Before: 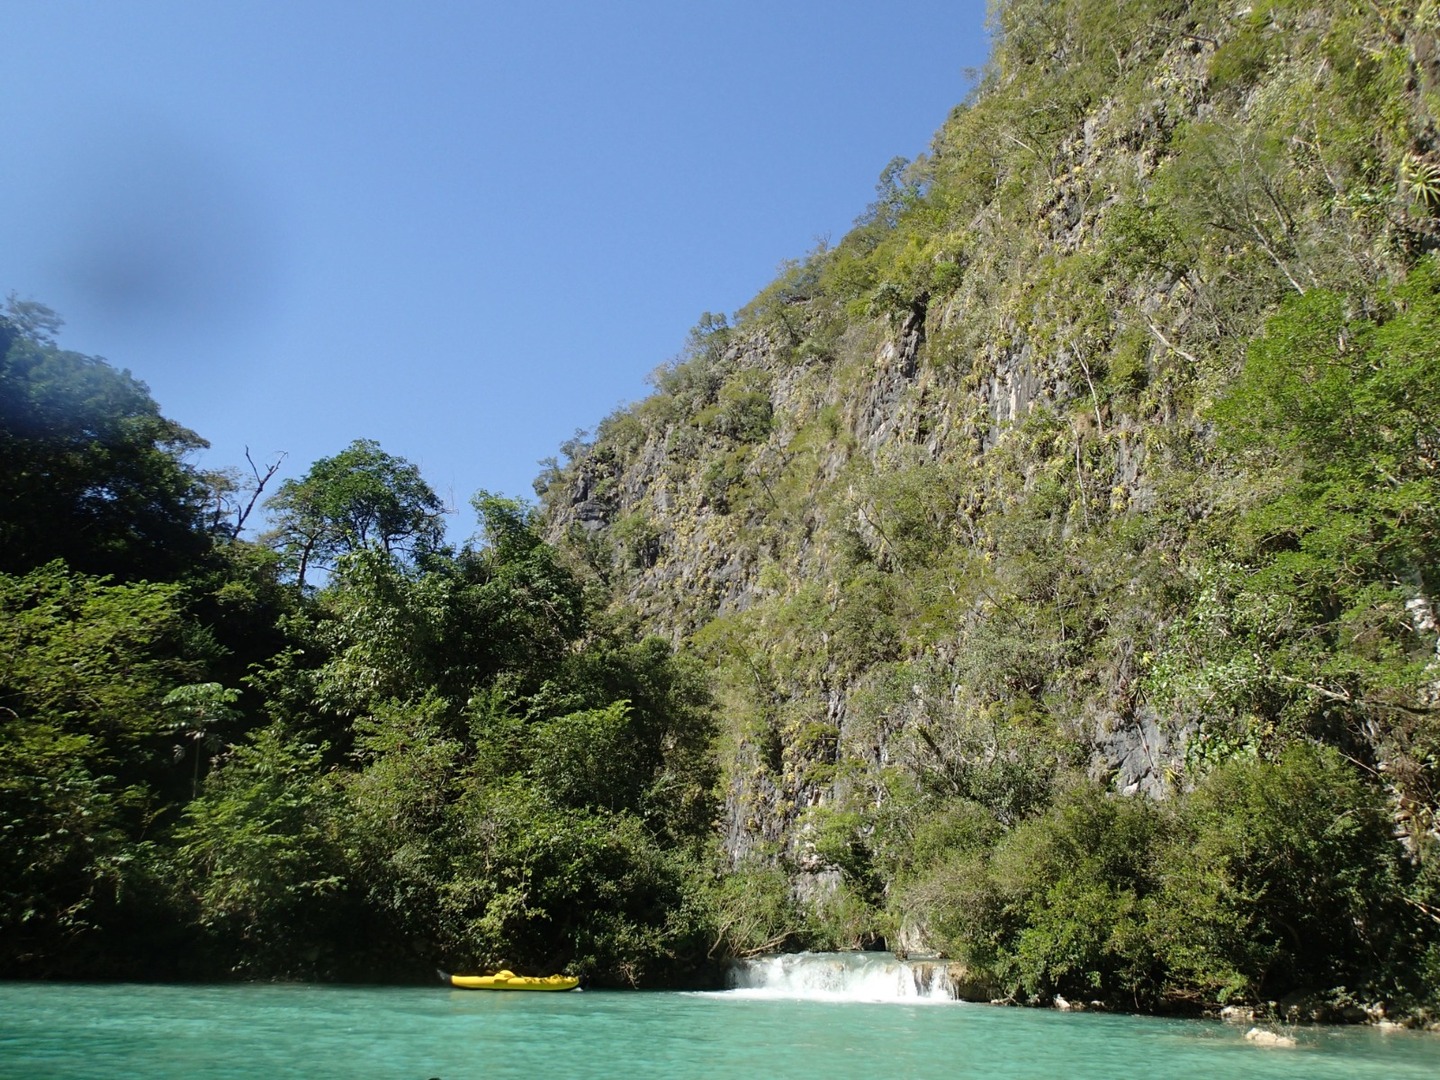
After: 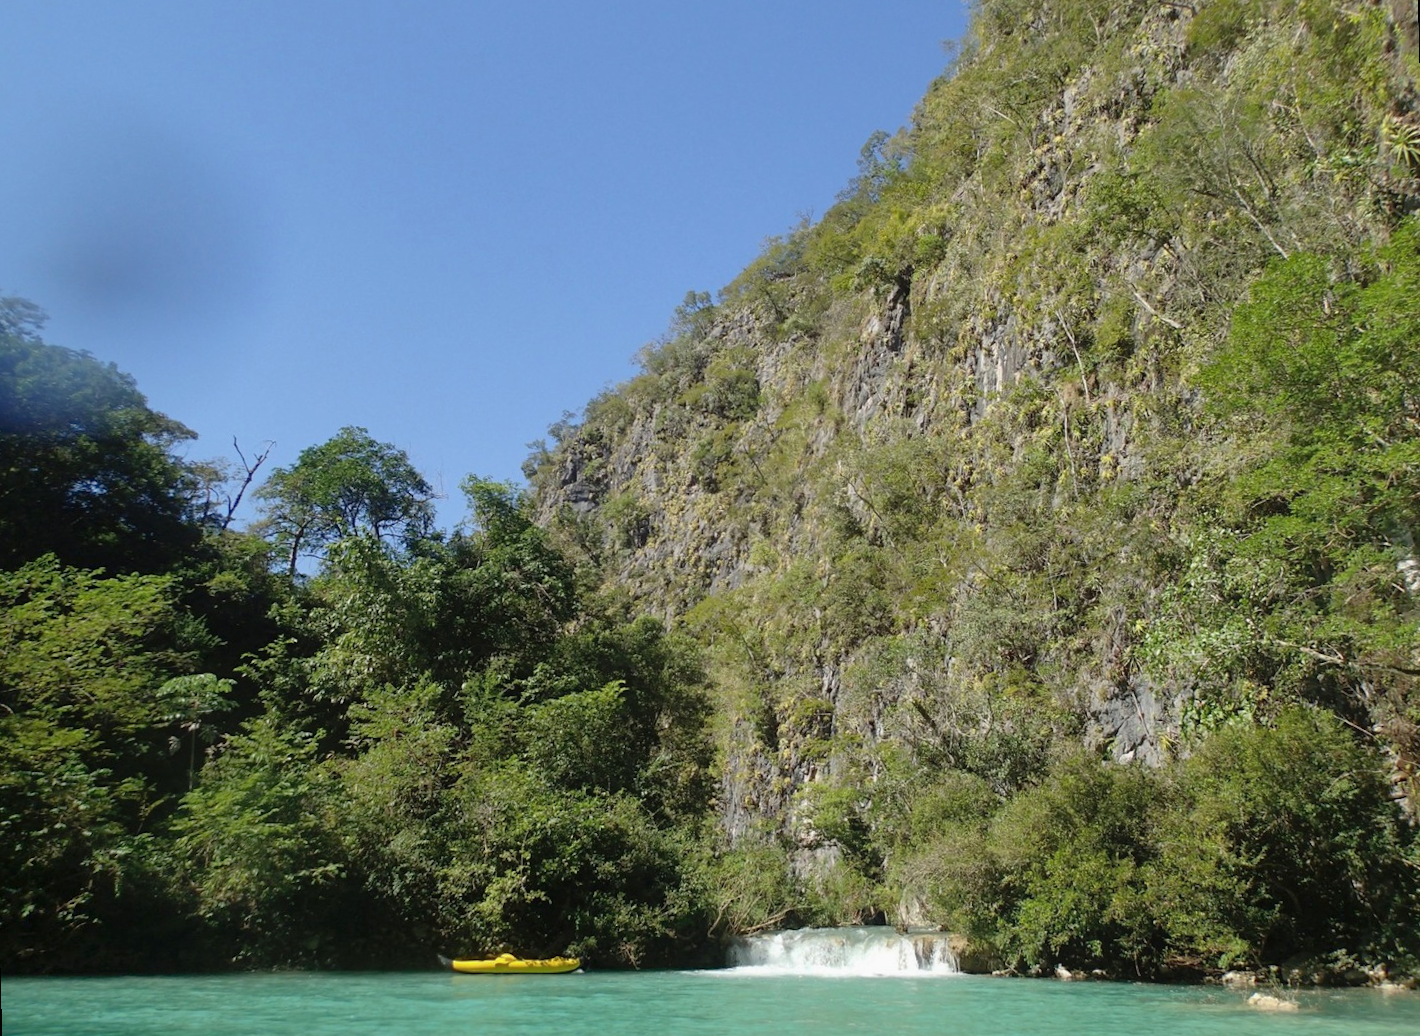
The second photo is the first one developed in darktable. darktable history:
rotate and perspective: rotation -1.42°, crop left 0.016, crop right 0.984, crop top 0.035, crop bottom 0.965
contrast equalizer: octaves 7, y [[0.6 ×6], [0.55 ×6], [0 ×6], [0 ×6], [0 ×6]], mix -0.1
shadows and highlights: on, module defaults
